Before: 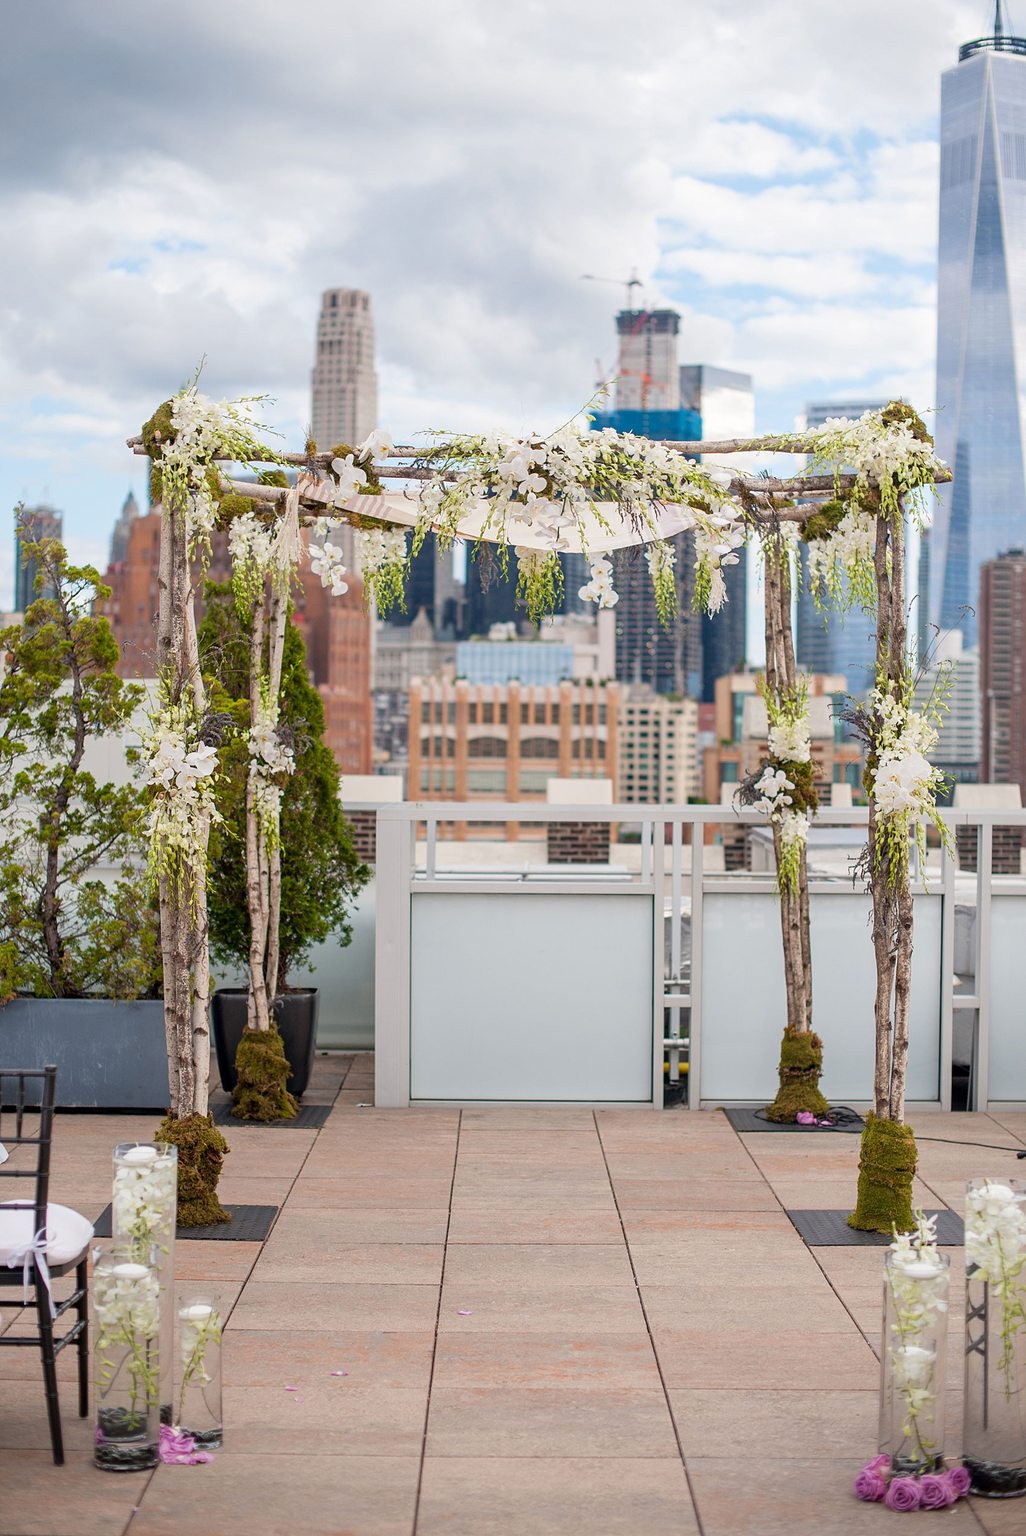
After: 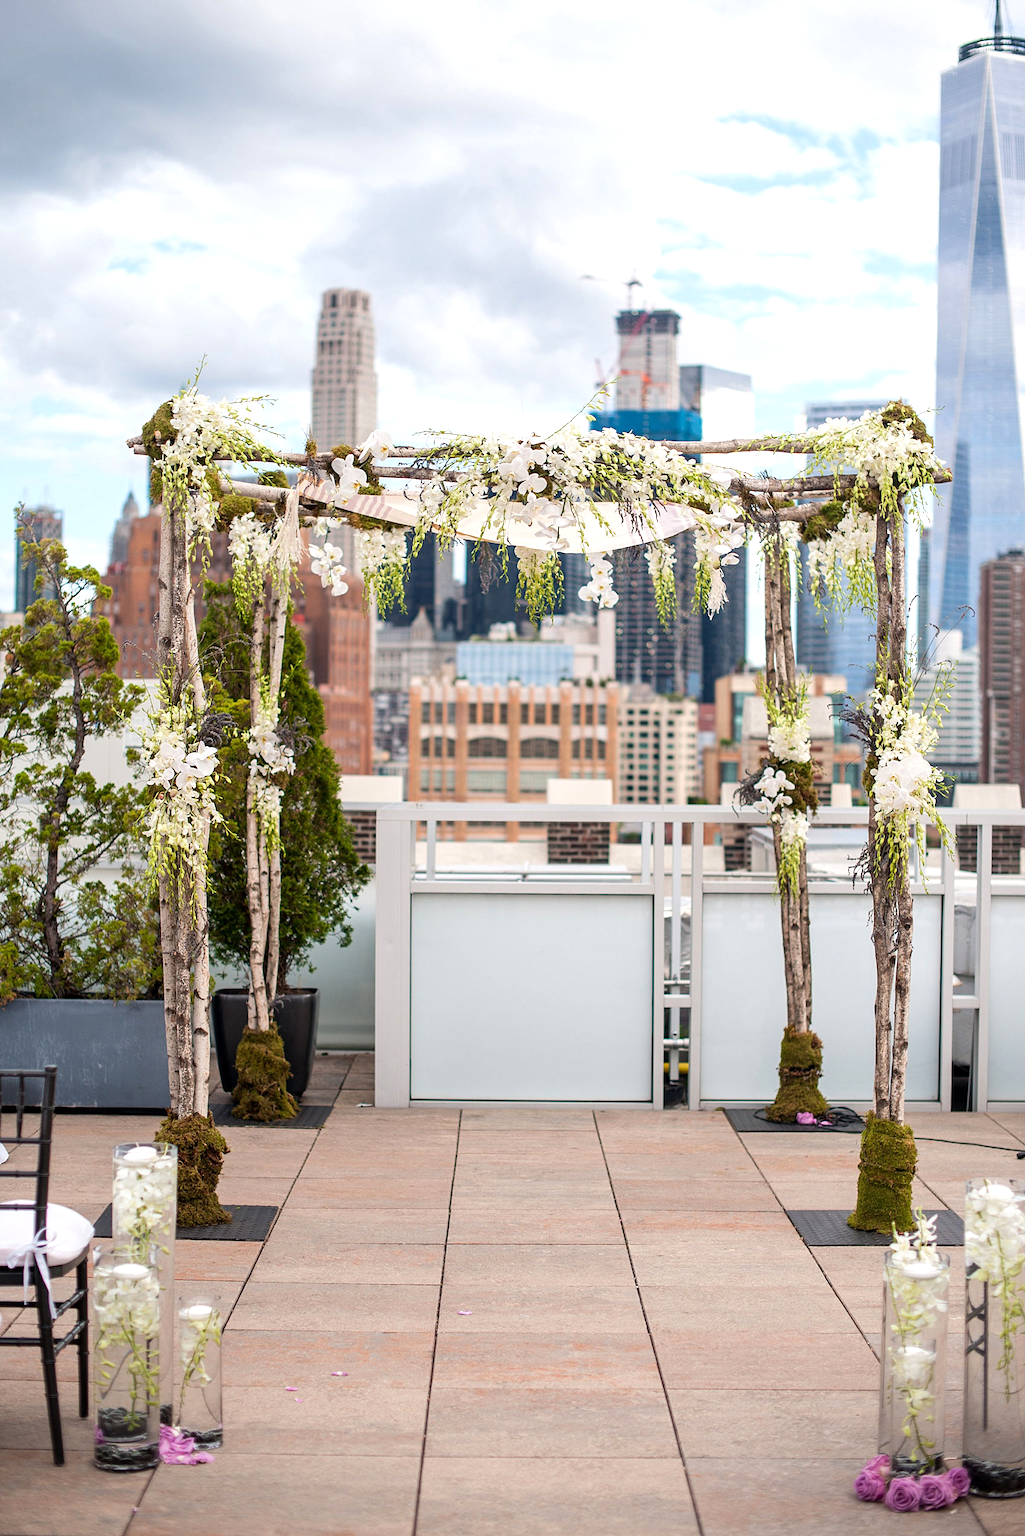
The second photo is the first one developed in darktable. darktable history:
tone equalizer: -8 EV -0.412 EV, -7 EV -0.422 EV, -6 EV -0.304 EV, -5 EV -0.191 EV, -3 EV 0.239 EV, -2 EV 0.329 EV, -1 EV 0.4 EV, +0 EV 0.415 EV, edges refinement/feathering 500, mask exposure compensation -1.57 EV, preserve details no
